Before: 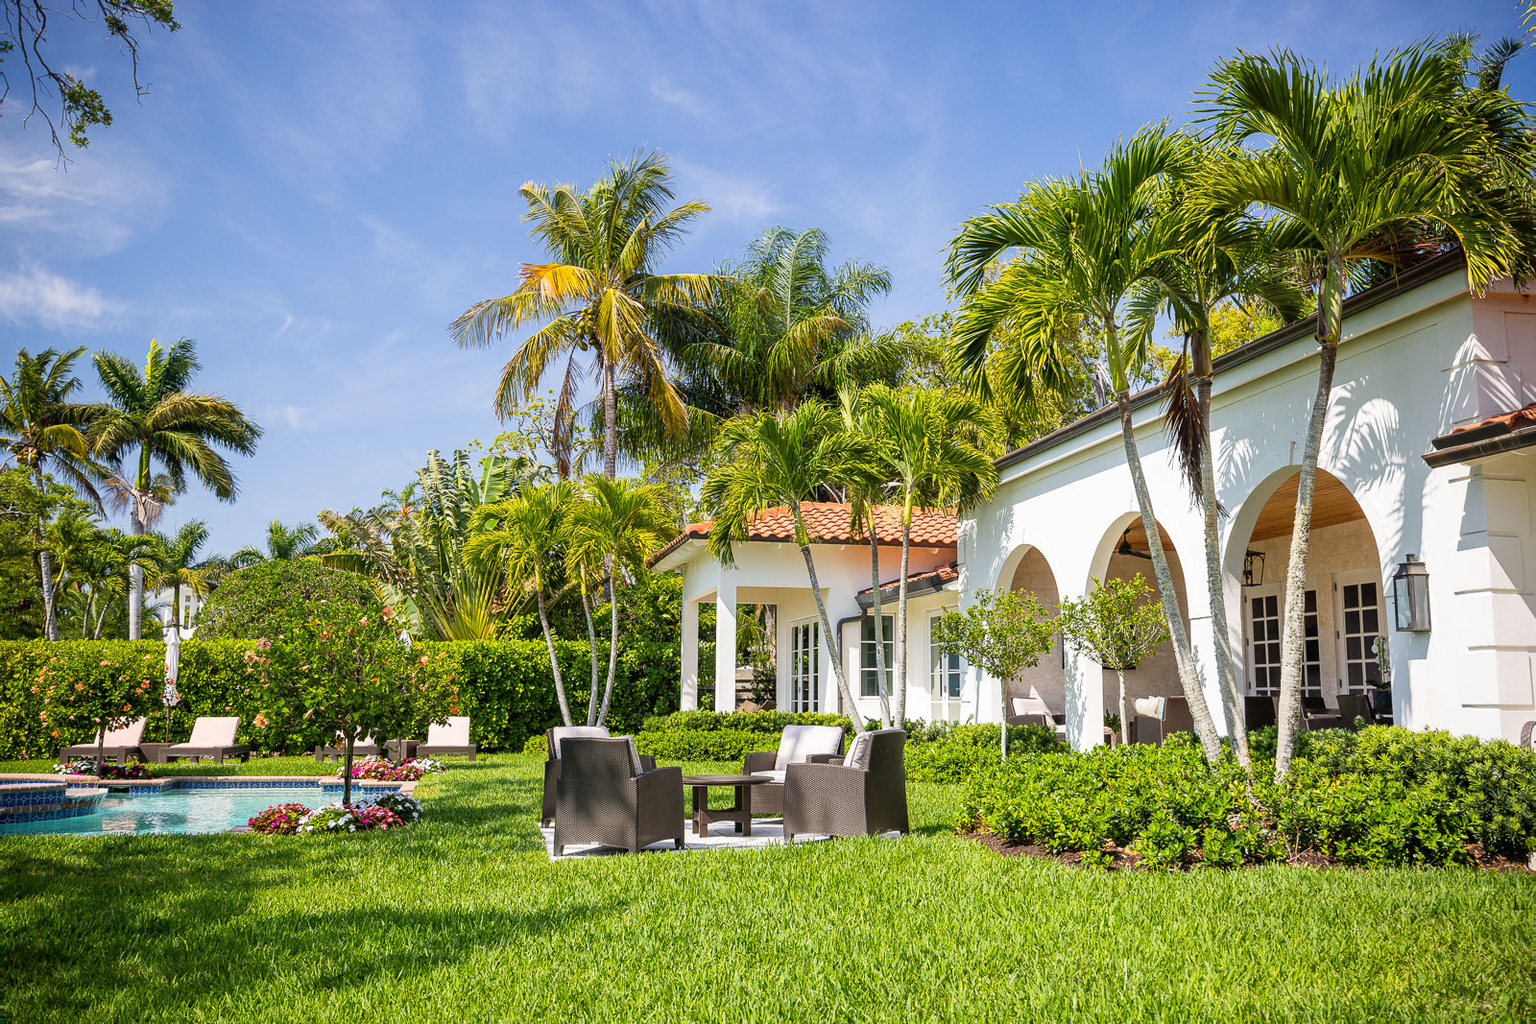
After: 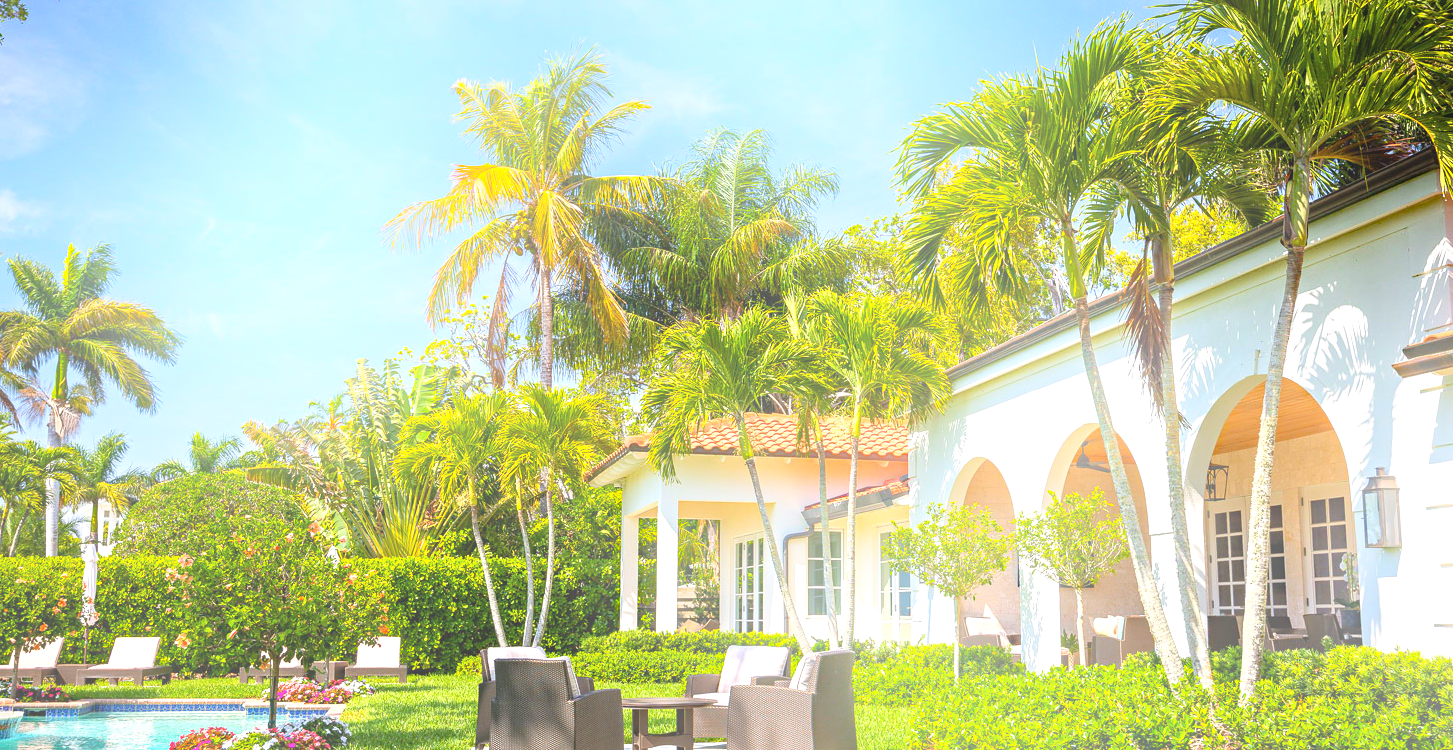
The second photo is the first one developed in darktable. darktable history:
exposure: exposure 0.661 EV, compensate highlight preservation false
bloom: on, module defaults
crop: left 5.596%, top 10.314%, right 3.534%, bottom 19.395%
haze removal: strength 0.29, distance 0.25, compatibility mode true, adaptive false
